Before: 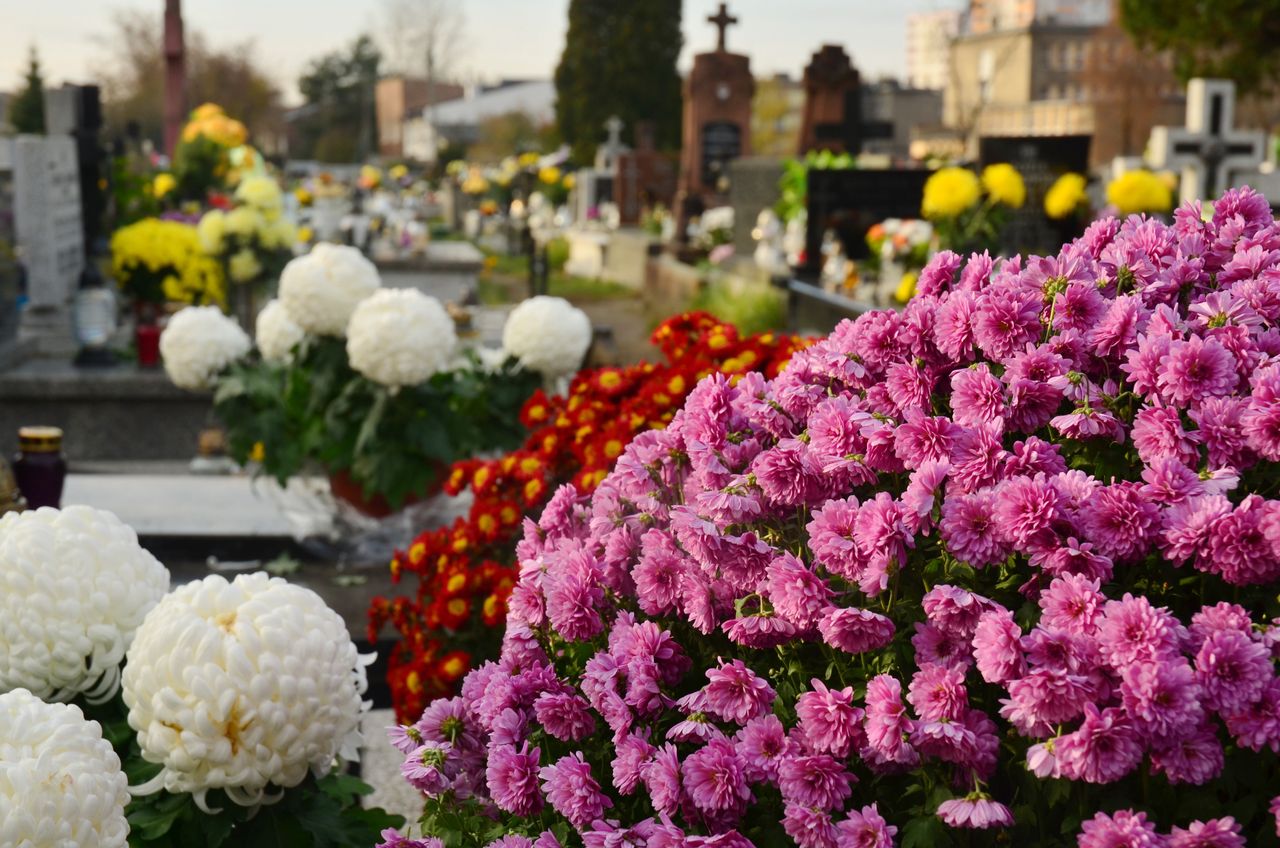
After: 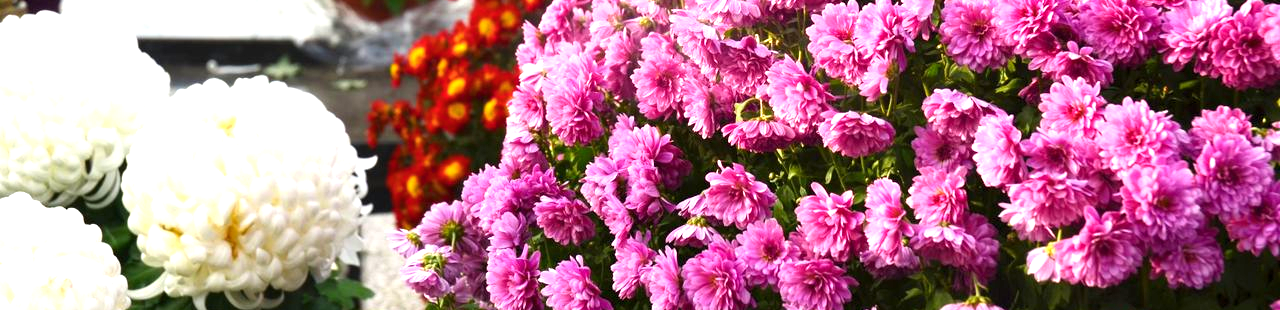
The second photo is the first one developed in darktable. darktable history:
crop and rotate: top 58.576%, bottom 4.812%
levels: white 99.96%, levels [0.016, 0.484, 0.953]
exposure: exposure 1.213 EV, compensate highlight preservation false
color balance rgb: perceptual saturation grading › global saturation -0.03%, global vibrance 20%
